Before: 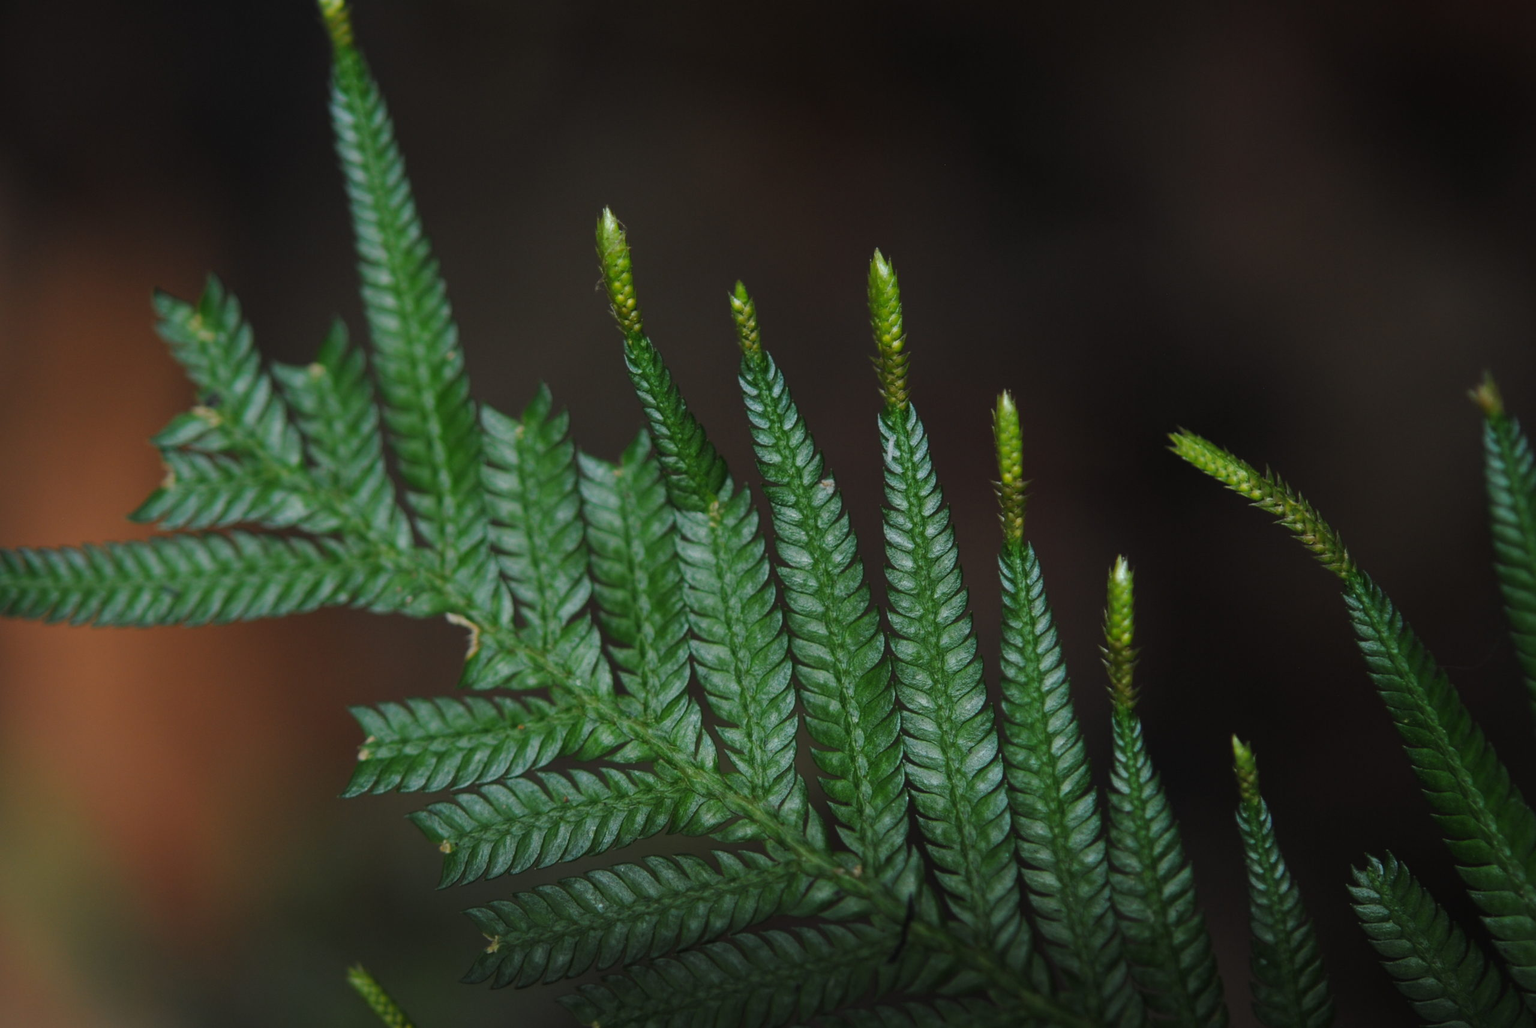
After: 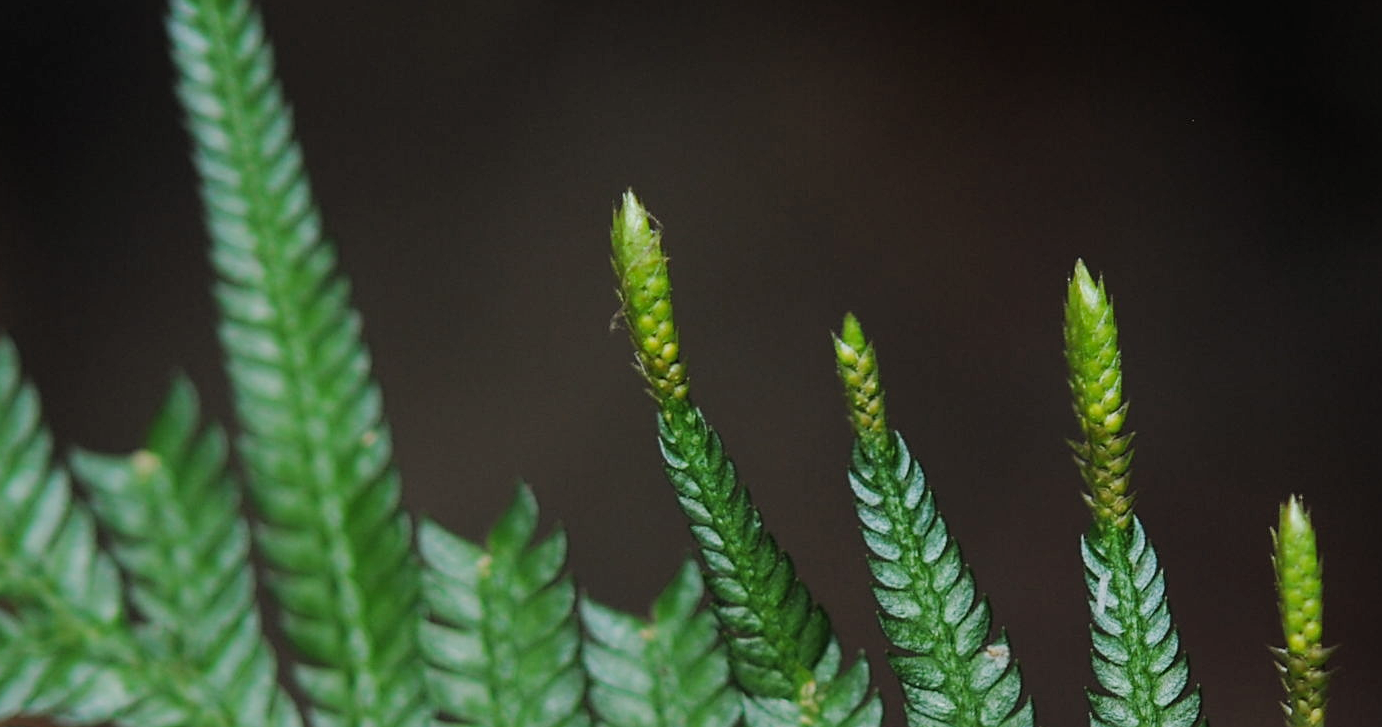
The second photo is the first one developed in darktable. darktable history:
exposure: black level correction 0, exposure 0.691 EV, compensate highlight preservation false
sharpen: on, module defaults
filmic rgb: black relative exposure -7.65 EV, white relative exposure 4.56 EV, hardness 3.61, iterations of high-quality reconstruction 0
crop: left 14.926%, top 9.044%, right 31.072%, bottom 48.488%
